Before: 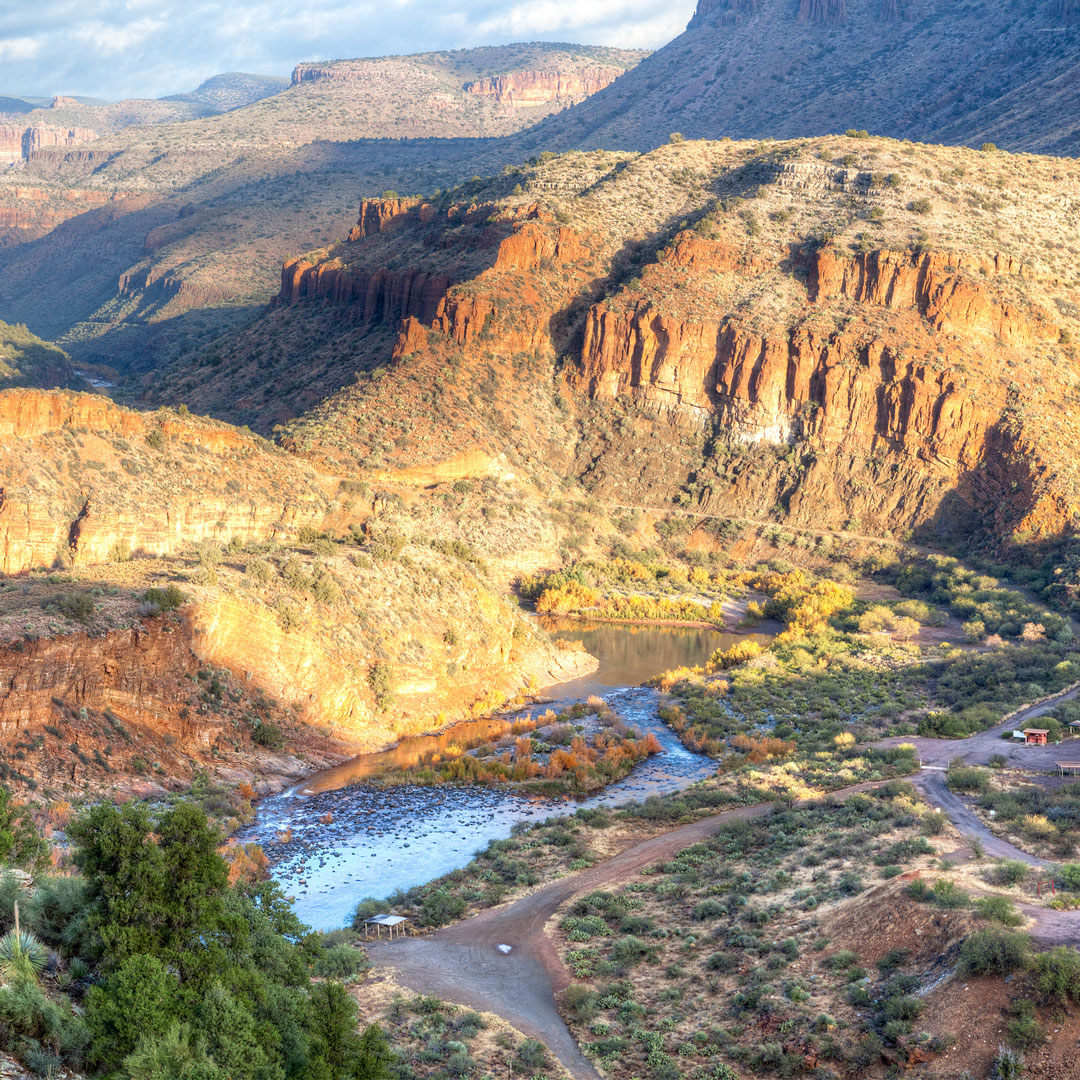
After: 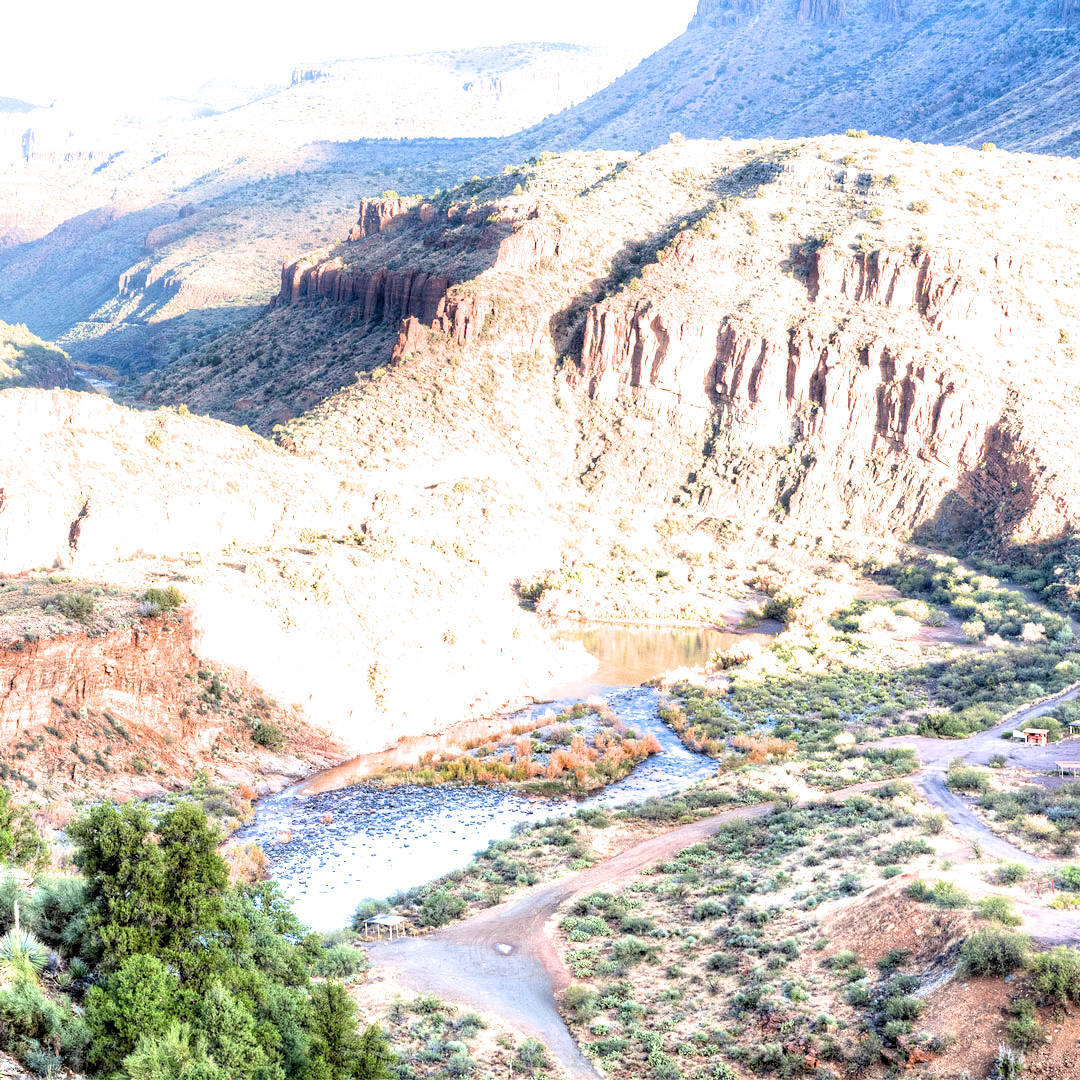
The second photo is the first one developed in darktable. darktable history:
filmic rgb: middle gray luminance 8.97%, black relative exposure -6.23 EV, white relative exposure 2.73 EV, target black luminance 0%, hardness 4.74, latitude 73.44%, contrast 1.337, shadows ↔ highlights balance 9.52%
exposure: black level correction 0, exposure 1.454 EV, compensate highlight preservation false
